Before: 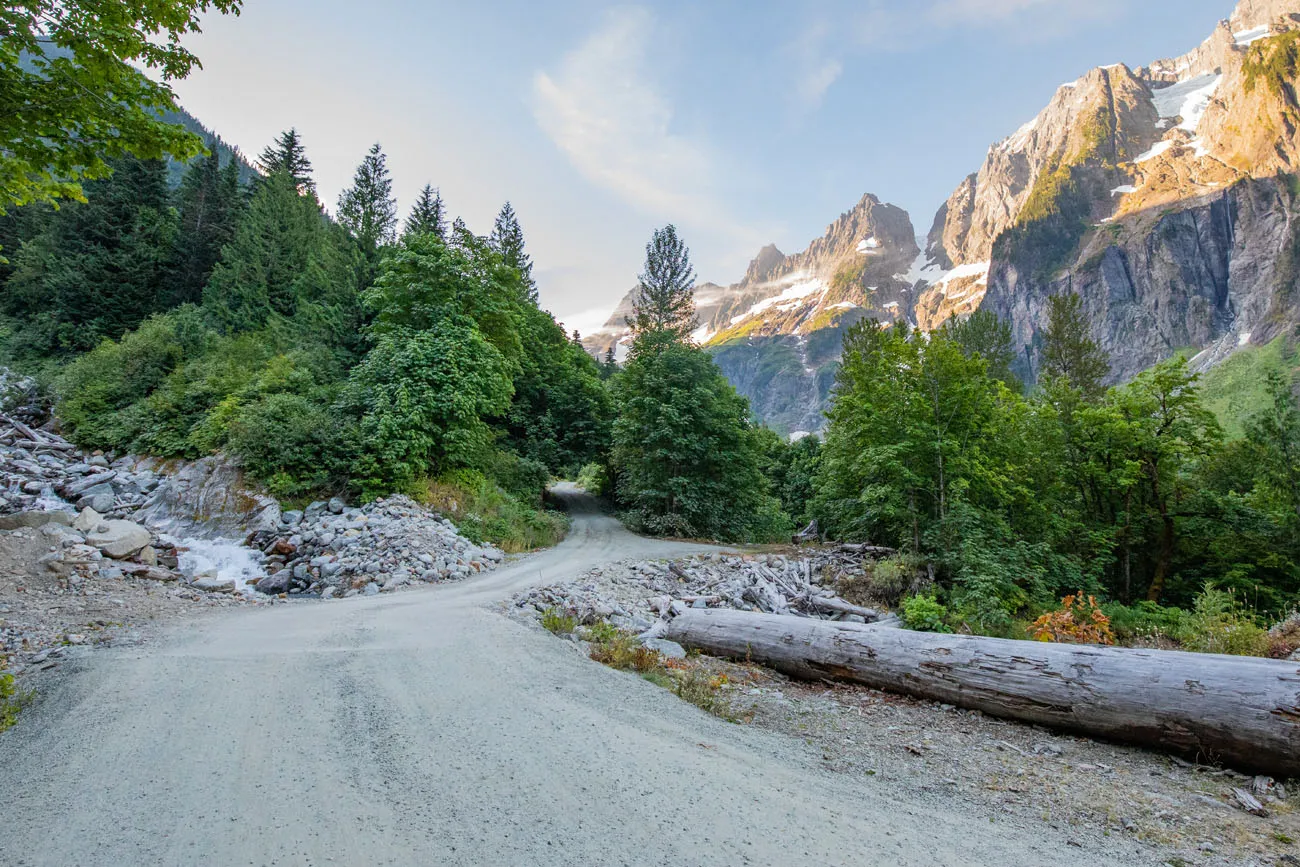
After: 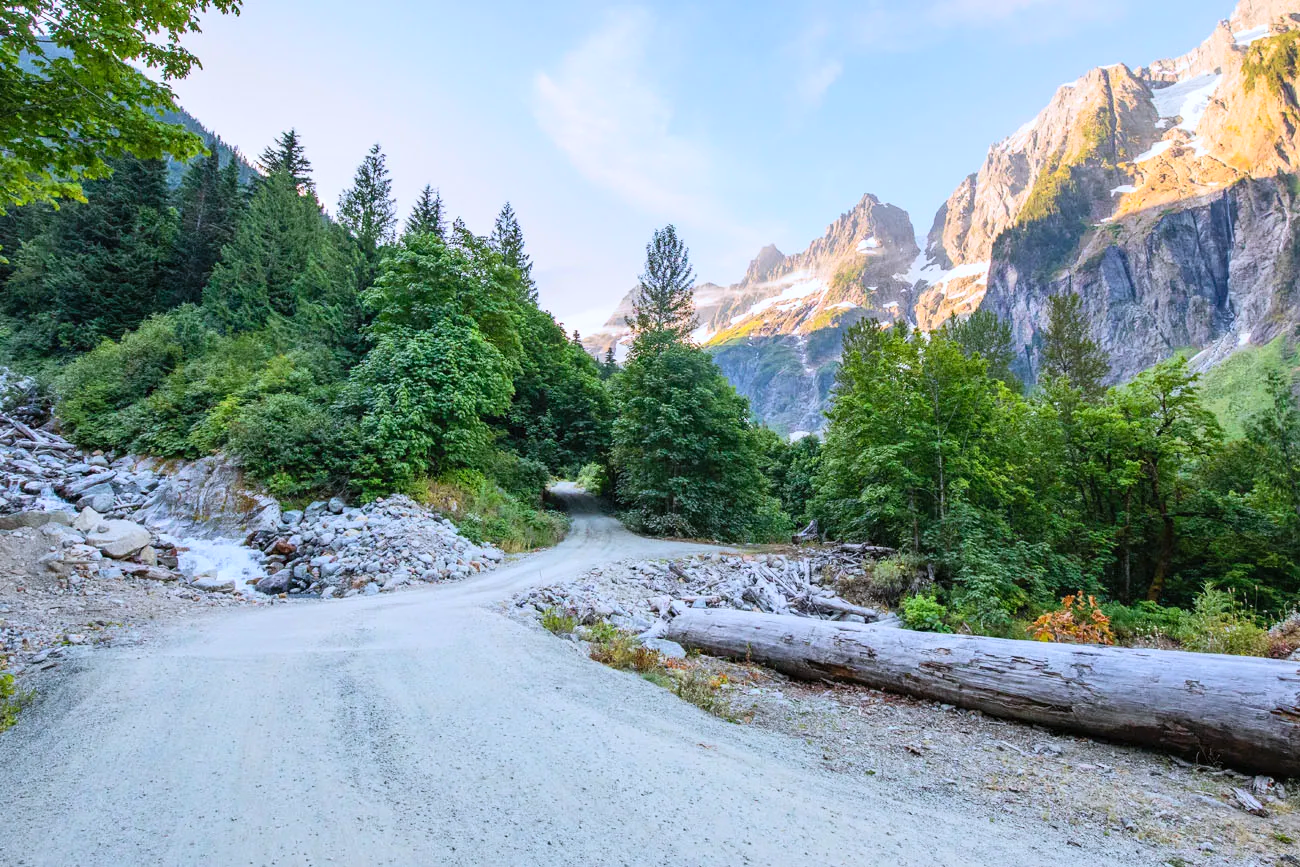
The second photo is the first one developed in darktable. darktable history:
contrast brightness saturation: contrast 0.198, brightness 0.159, saturation 0.218
color calibration: illuminant as shot in camera, x 0.358, y 0.373, temperature 4628.91 K
